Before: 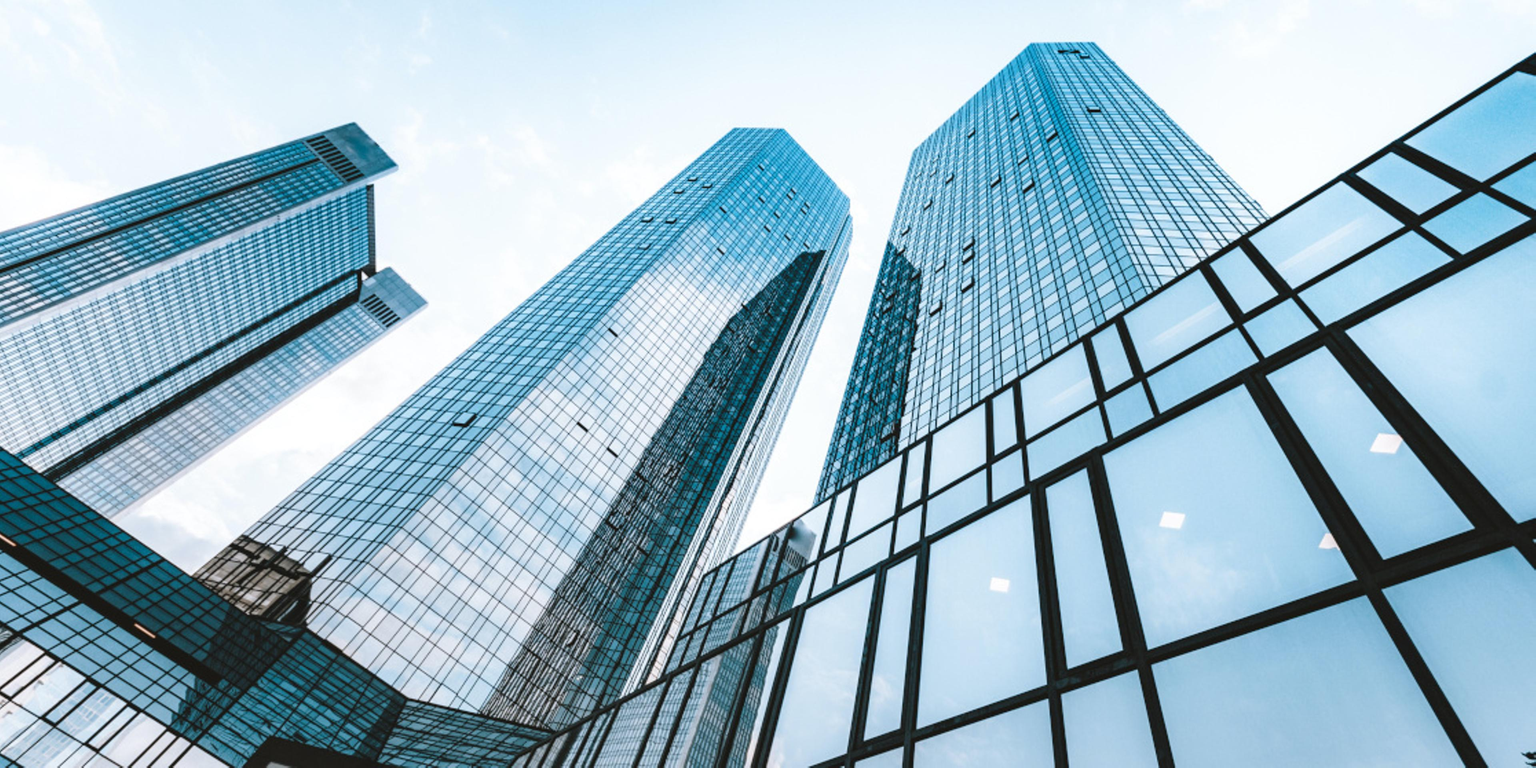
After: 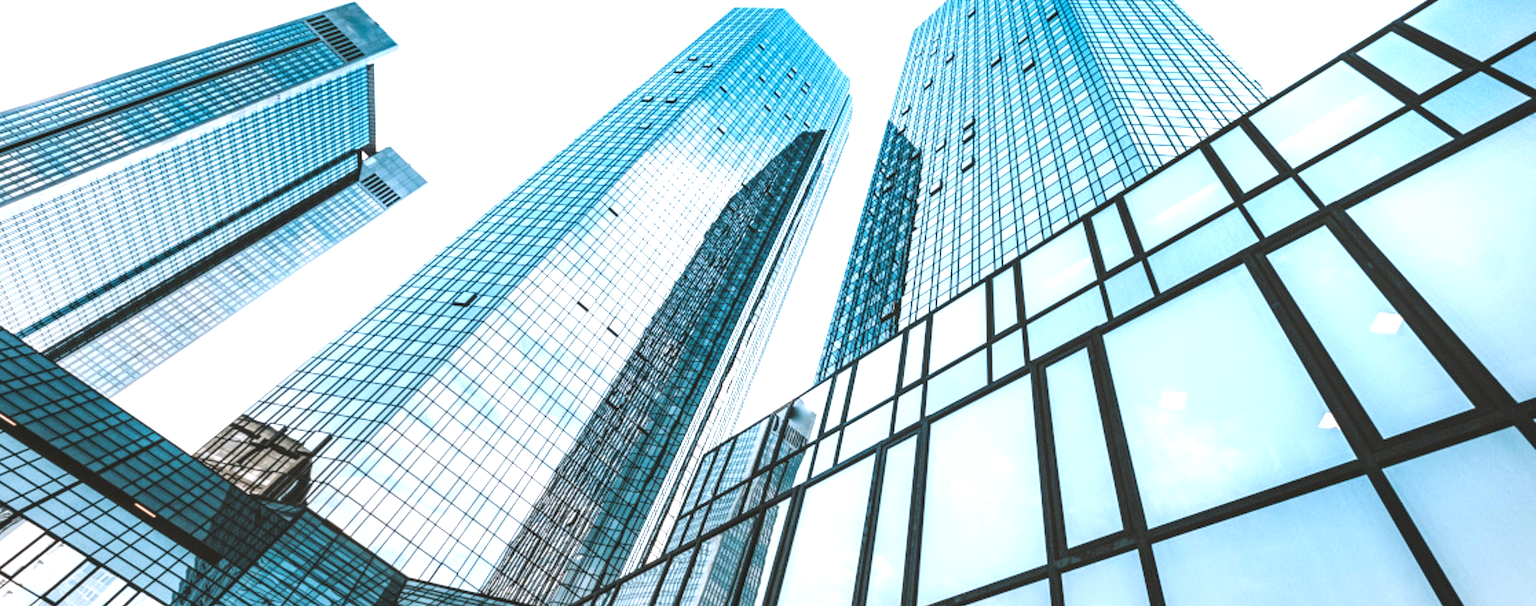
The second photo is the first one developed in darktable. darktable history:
local contrast: on, module defaults
crop and rotate: top 15.742%, bottom 5.349%
exposure: black level correction 0, exposure 0.69 EV, compensate highlight preservation false
vignetting: fall-off radius 83.21%
